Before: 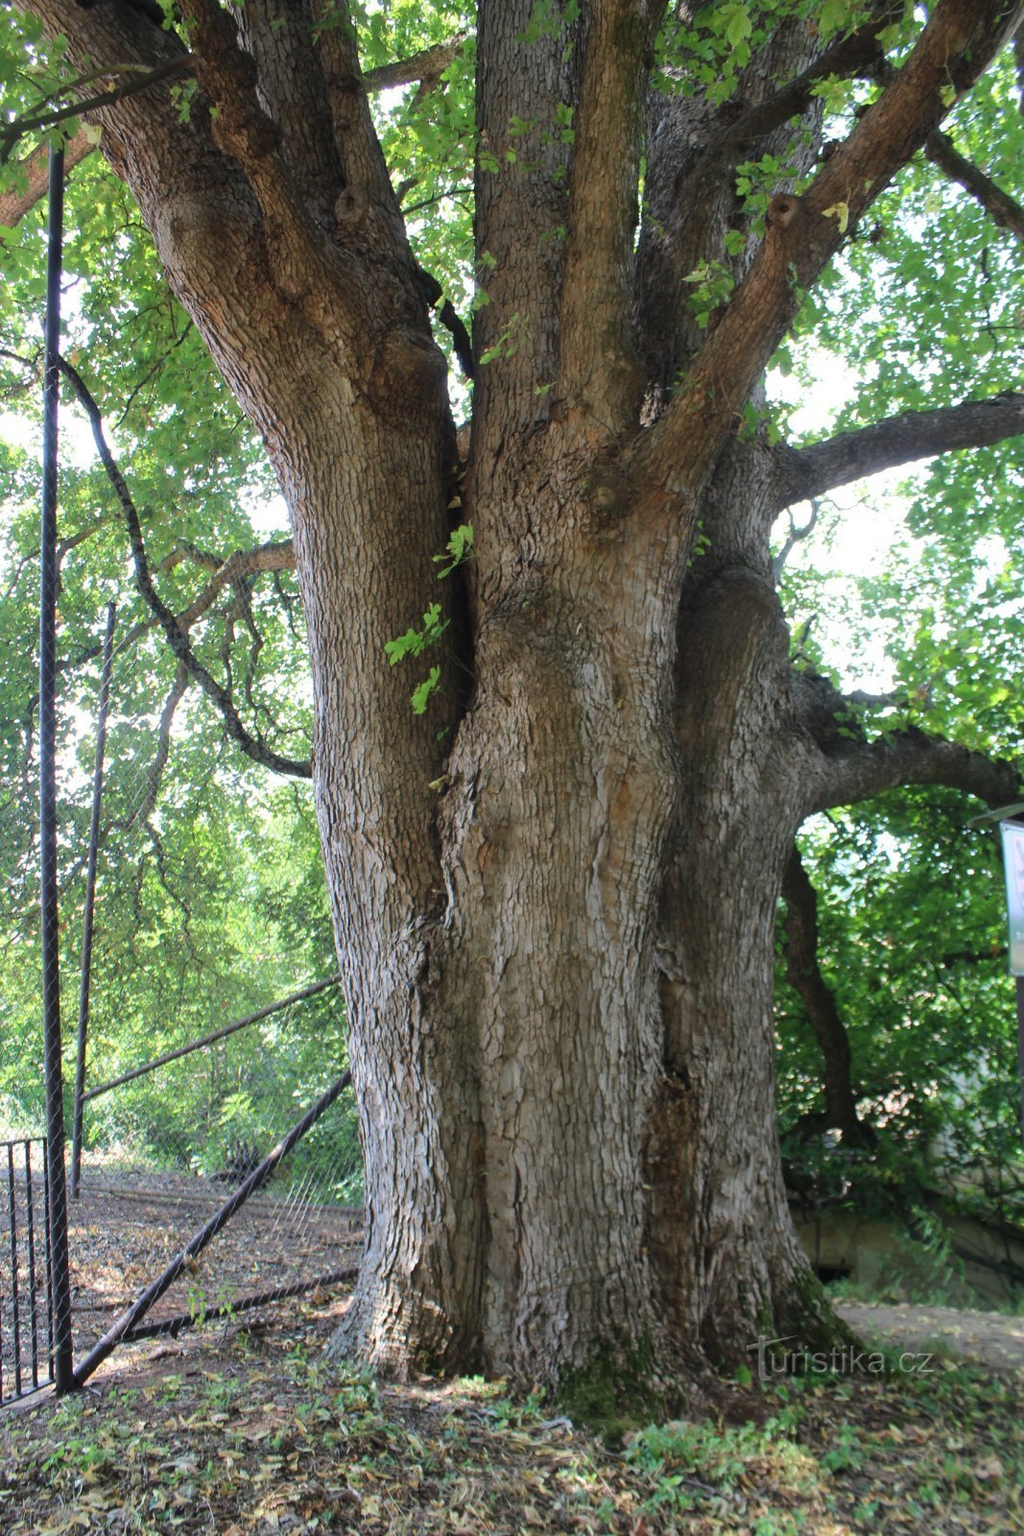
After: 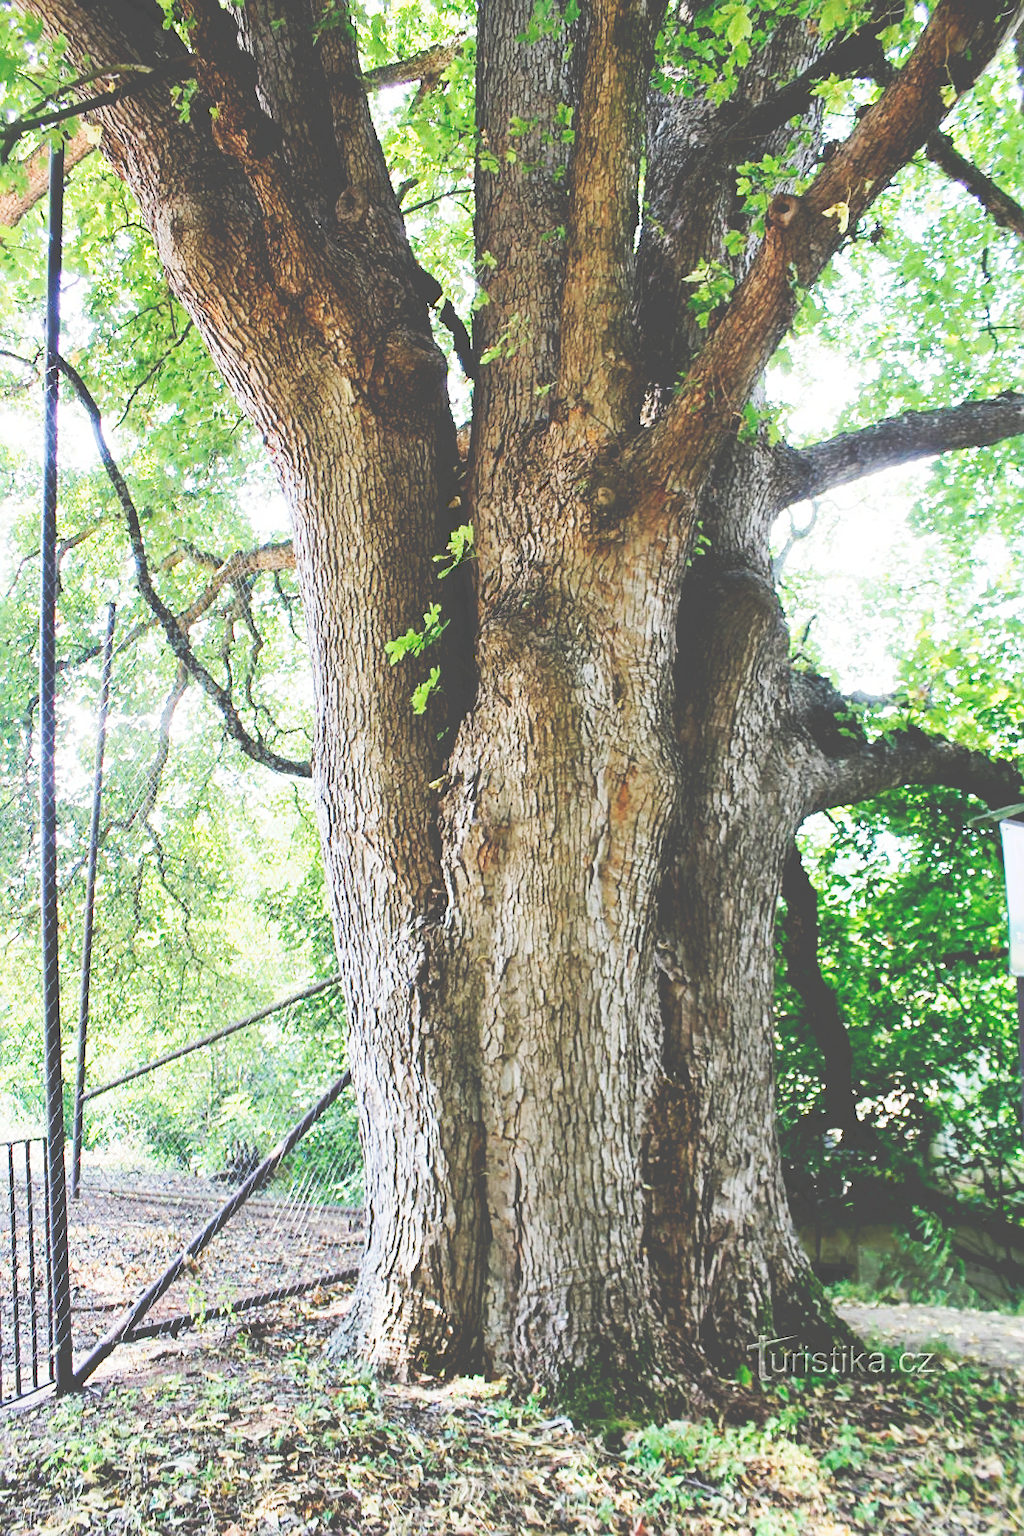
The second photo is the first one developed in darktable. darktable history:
tone curve: curves: ch0 [(0, 0) (0.003, 0.279) (0.011, 0.287) (0.025, 0.295) (0.044, 0.304) (0.069, 0.316) (0.1, 0.319) (0.136, 0.316) (0.177, 0.32) (0.224, 0.359) (0.277, 0.421) (0.335, 0.511) (0.399, 0.639) (0.468, 0.734) (0.543, 0.827) (0.623, 0.89) (0.709, 0.944) (0.801, 0.965) (0.898, 0.968) (1, 1)], preserve colors none
sharpen: amount 0.465
